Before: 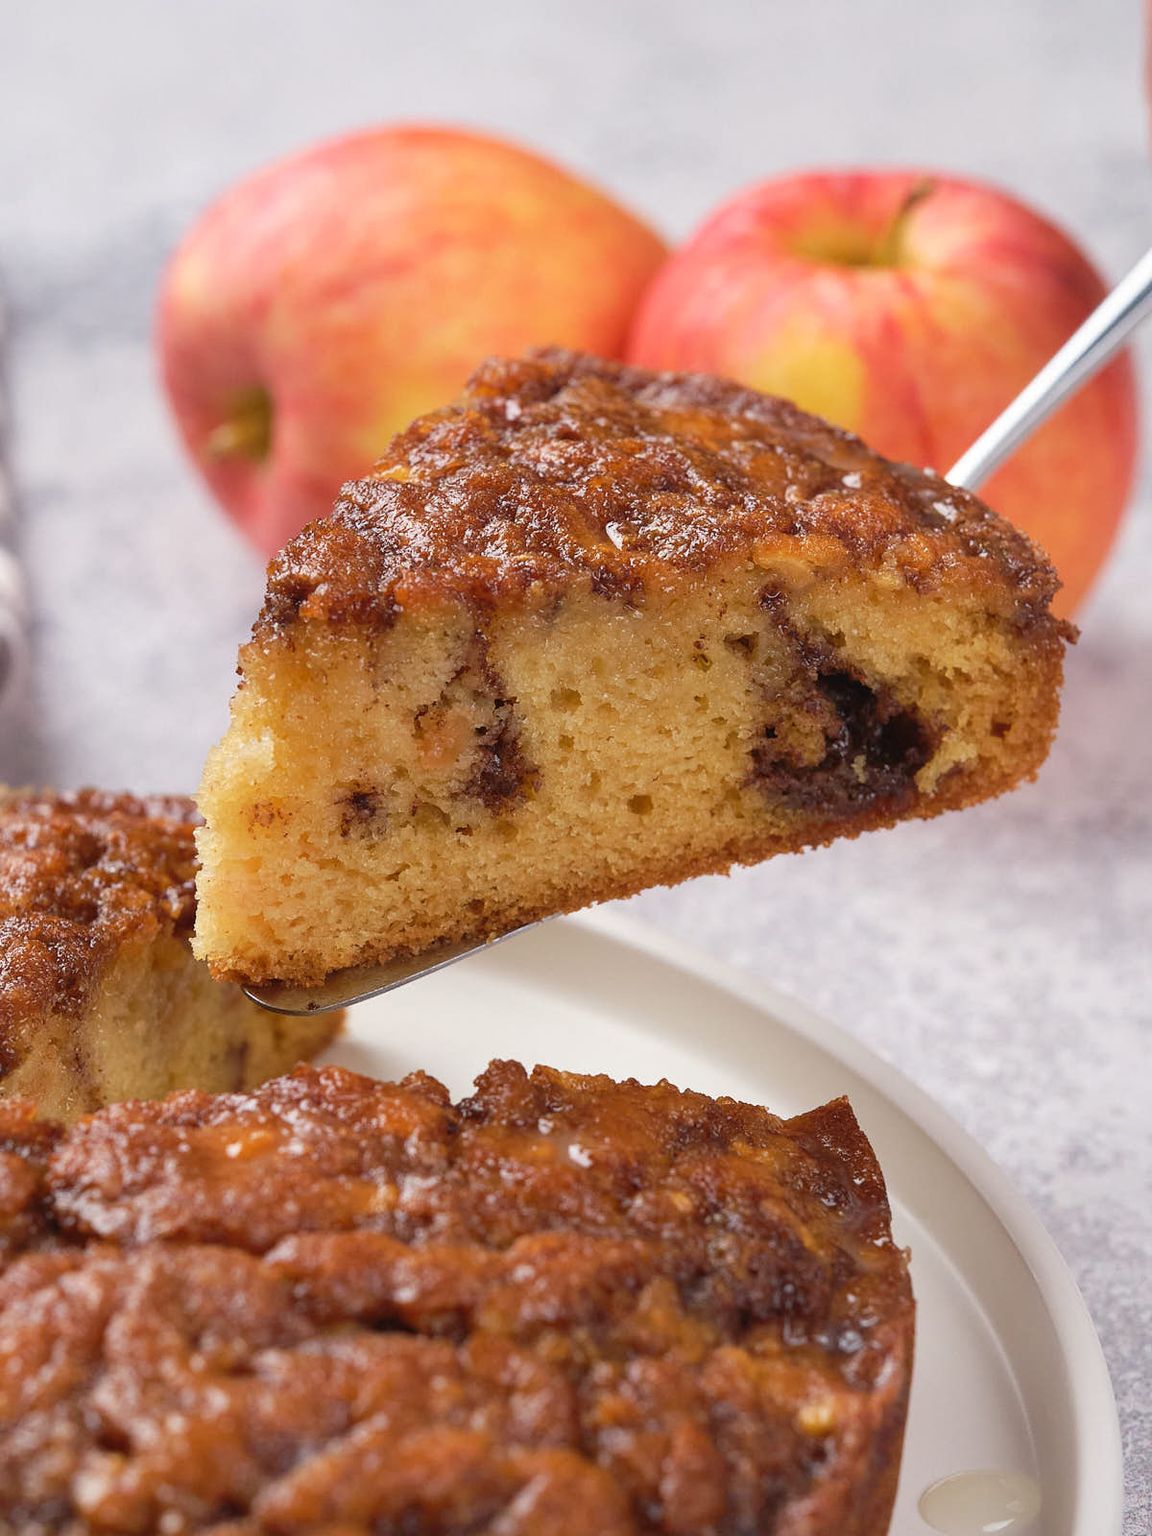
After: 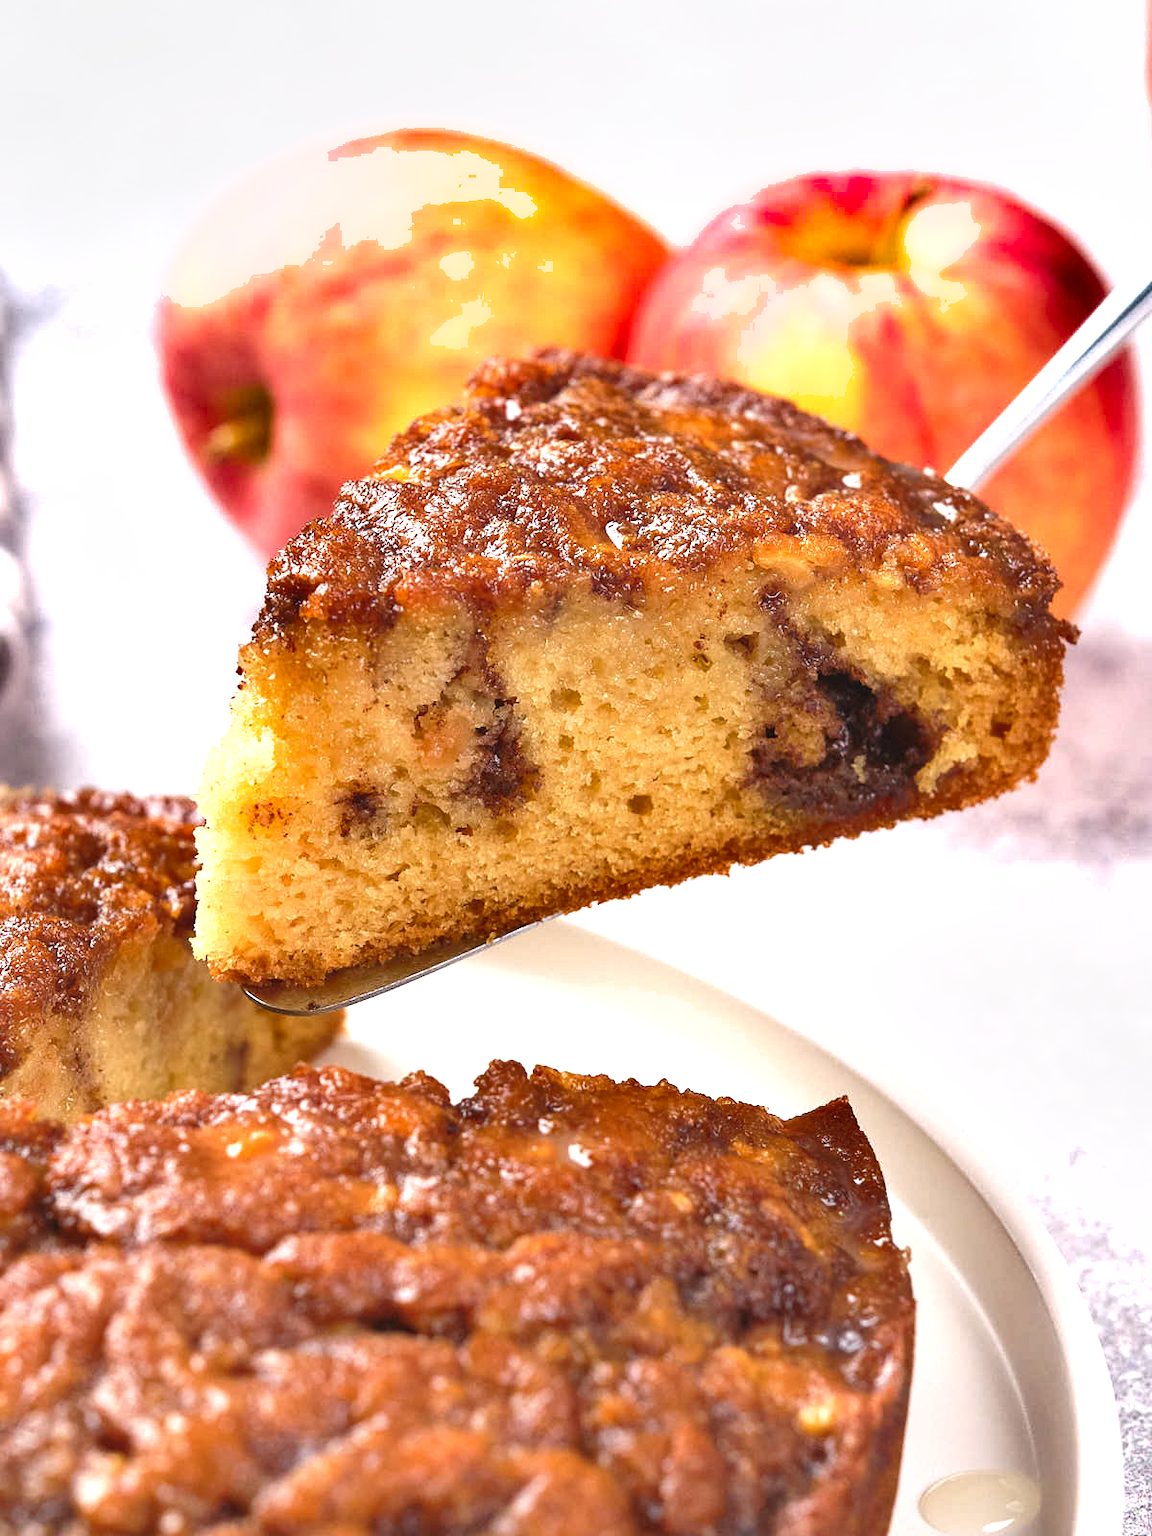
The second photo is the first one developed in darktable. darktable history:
exposure: exposure 1 EV, compensate highlight preservation false
shadows and highlights: soften with gaussian
